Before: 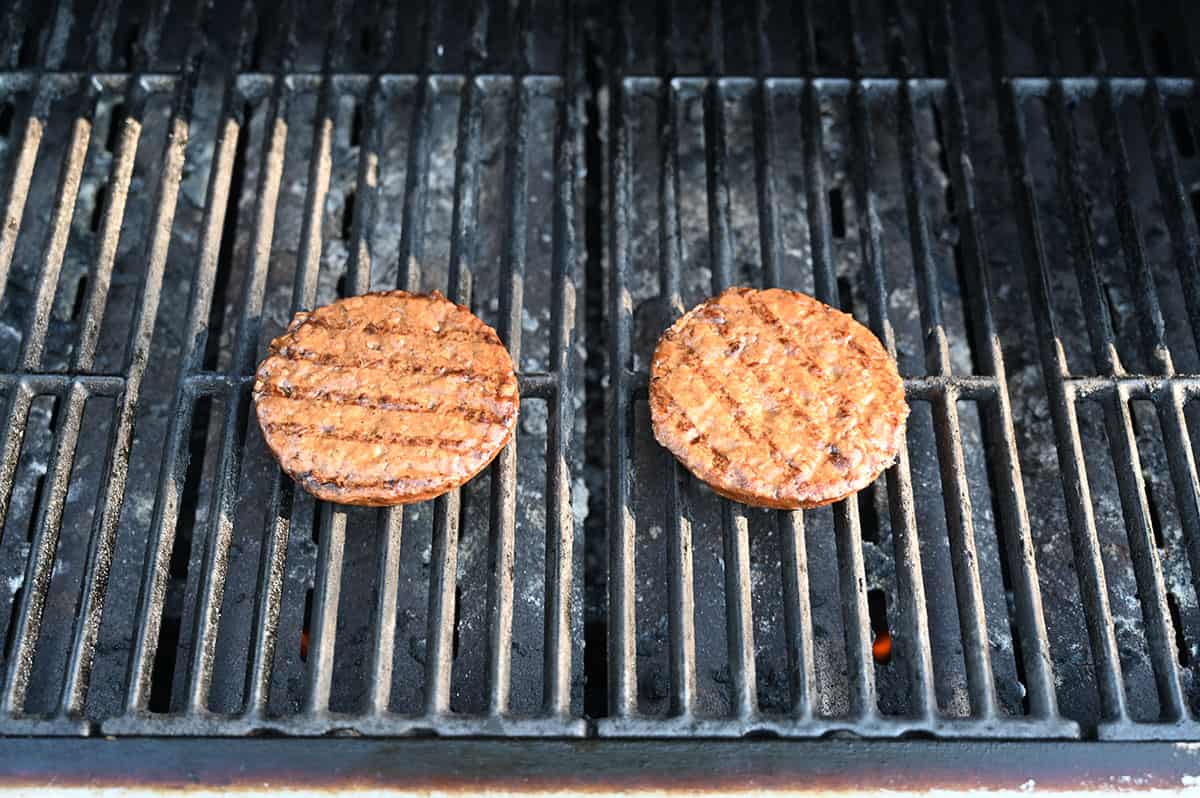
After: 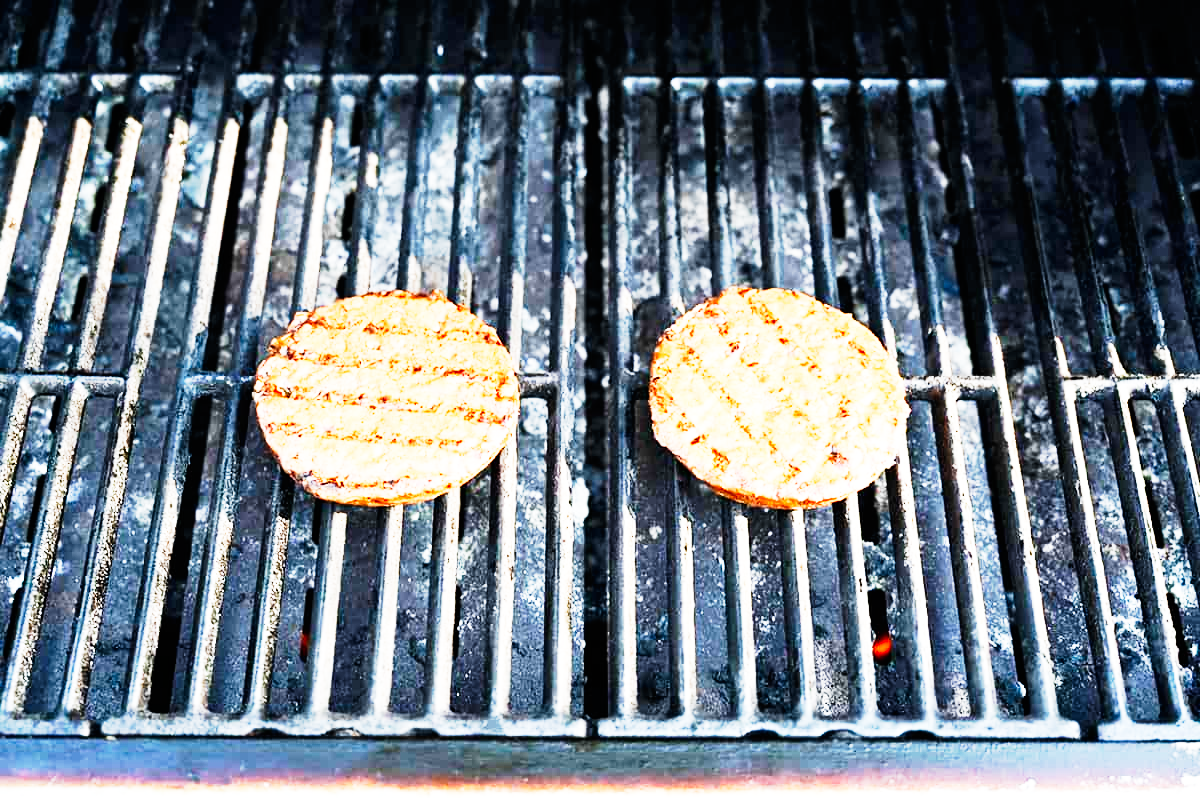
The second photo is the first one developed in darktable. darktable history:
base curve: curves: ch0 [(0, 0) (0.007, 0.004) (0.027, 0.03) (0.046, 0.07) (0.207, 0.54) (0.442, 0.872) (0.673, 0.972) (1, 1)], preserve colors none
tone curve: curves: ch0 [(0, 0) (0.051, 0.027) (0.096, 0.071) (0.241, 0.247) (0.455, 0.52) (0.594, 0.692) (0.715, 0.845) (0.84, 0.936) (1, 1)]; ch1 [(0, 0) (0.1, 0.038) (0.318, 0.243) (0.399, 0.351) (0.478, 0.469) (0.499, 0.499) (0.534, 0.549) (0.565, 0.605) (0.601, 0.644) (0.666, 0.701) (1, 1)]; ch2 [(0, 0) (0.453, 0.45) (0.479, 0.483) (0.504, 0.499) (0.52, 0.508) (0.561, 0.573) (0.592, 0.617) (0.824, 0.815) (1, 1)], preserve colors none
